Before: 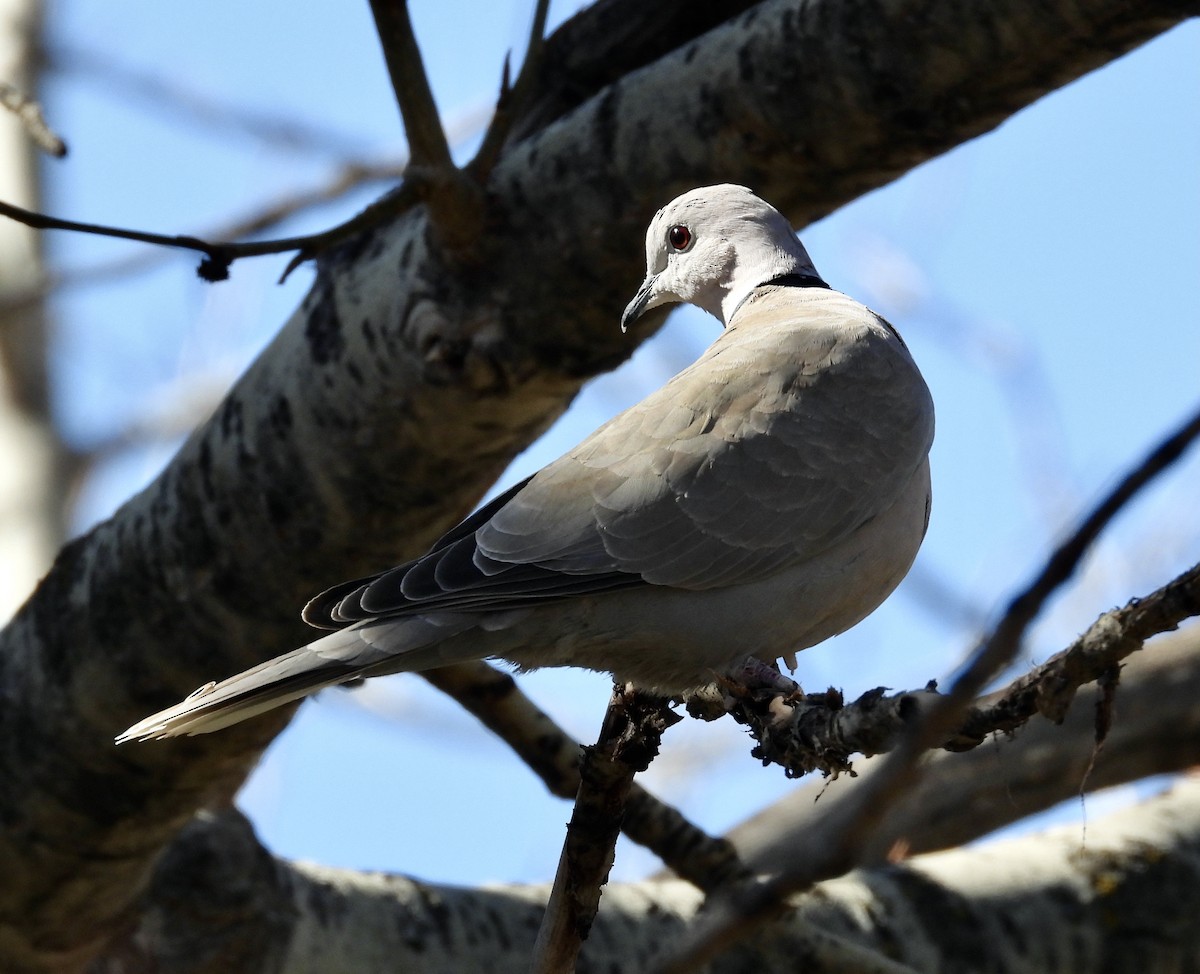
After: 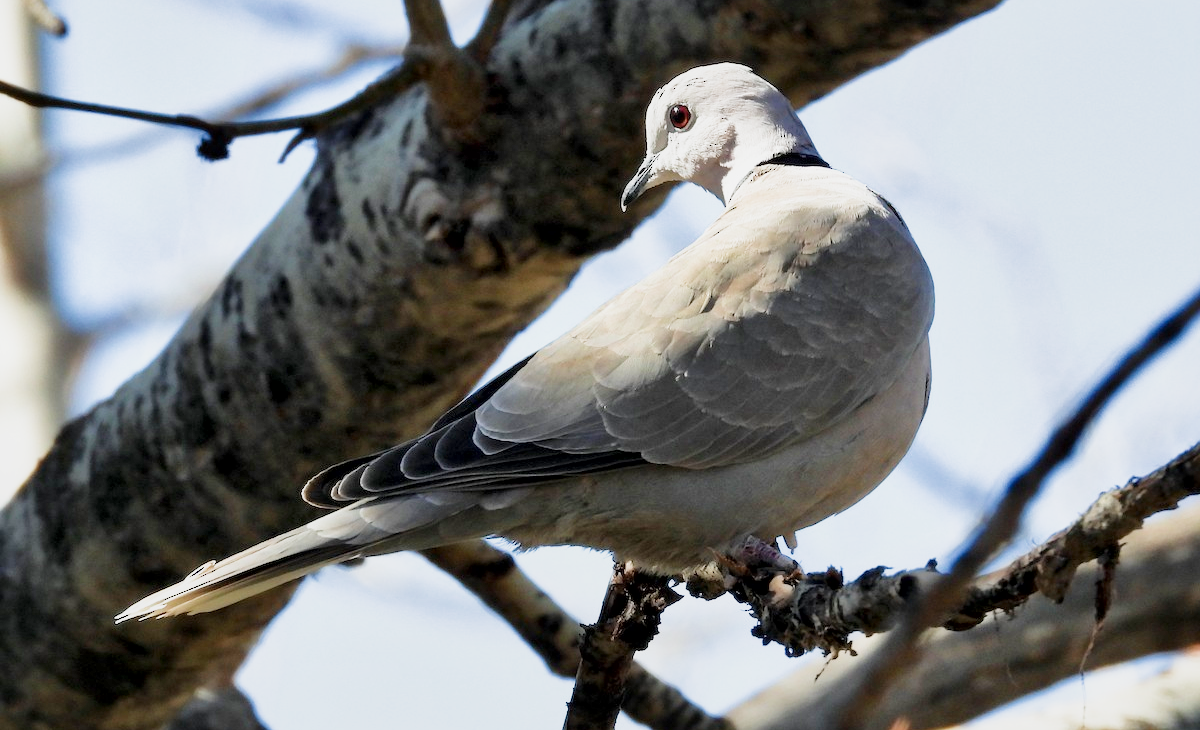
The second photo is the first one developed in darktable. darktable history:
local contrast: mode bilateral grid, contrast 20, coarseness 50, detail 150%, midtone range 0.2
crop and rotate: top 12.5%, bottom 12.5%
filmic rgb: black relative exposure -13 EV, threshold 3 EV, target white luminance 85%, hardness 6.3, latitude 42.11%, contrast 0.858, shadows ↔ highlights balance 8.63%, color science v4 (2020), enable highlight reconstruction true
exposure: black level correction 0, exposure 1.2 EV, compensate highlight preservation false
